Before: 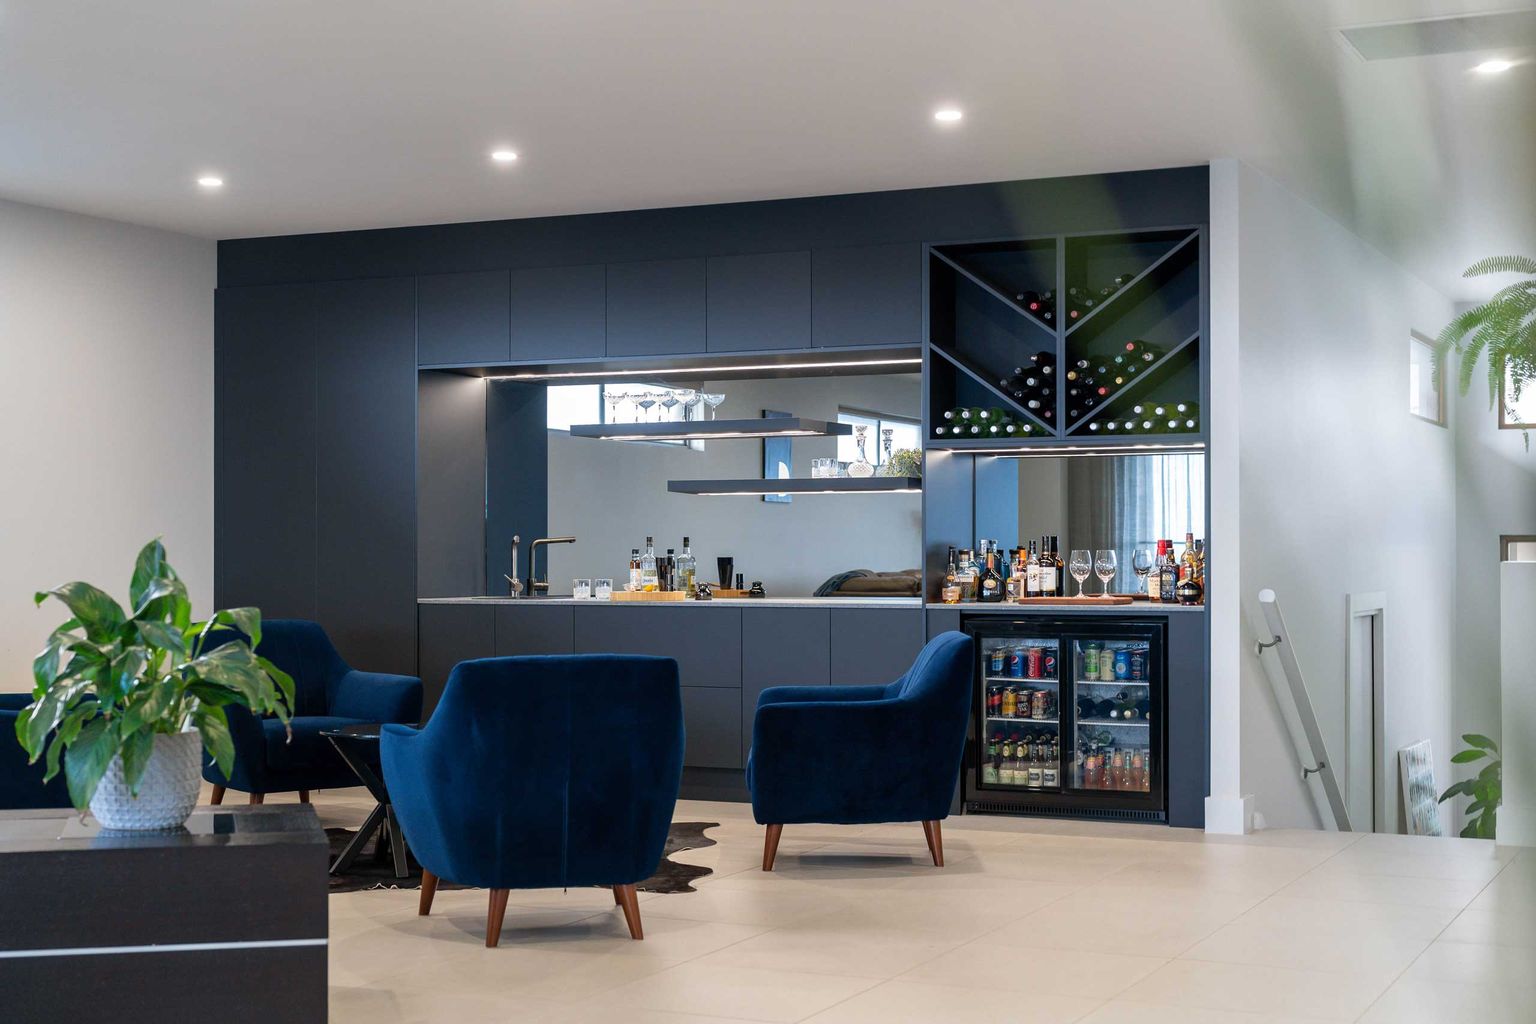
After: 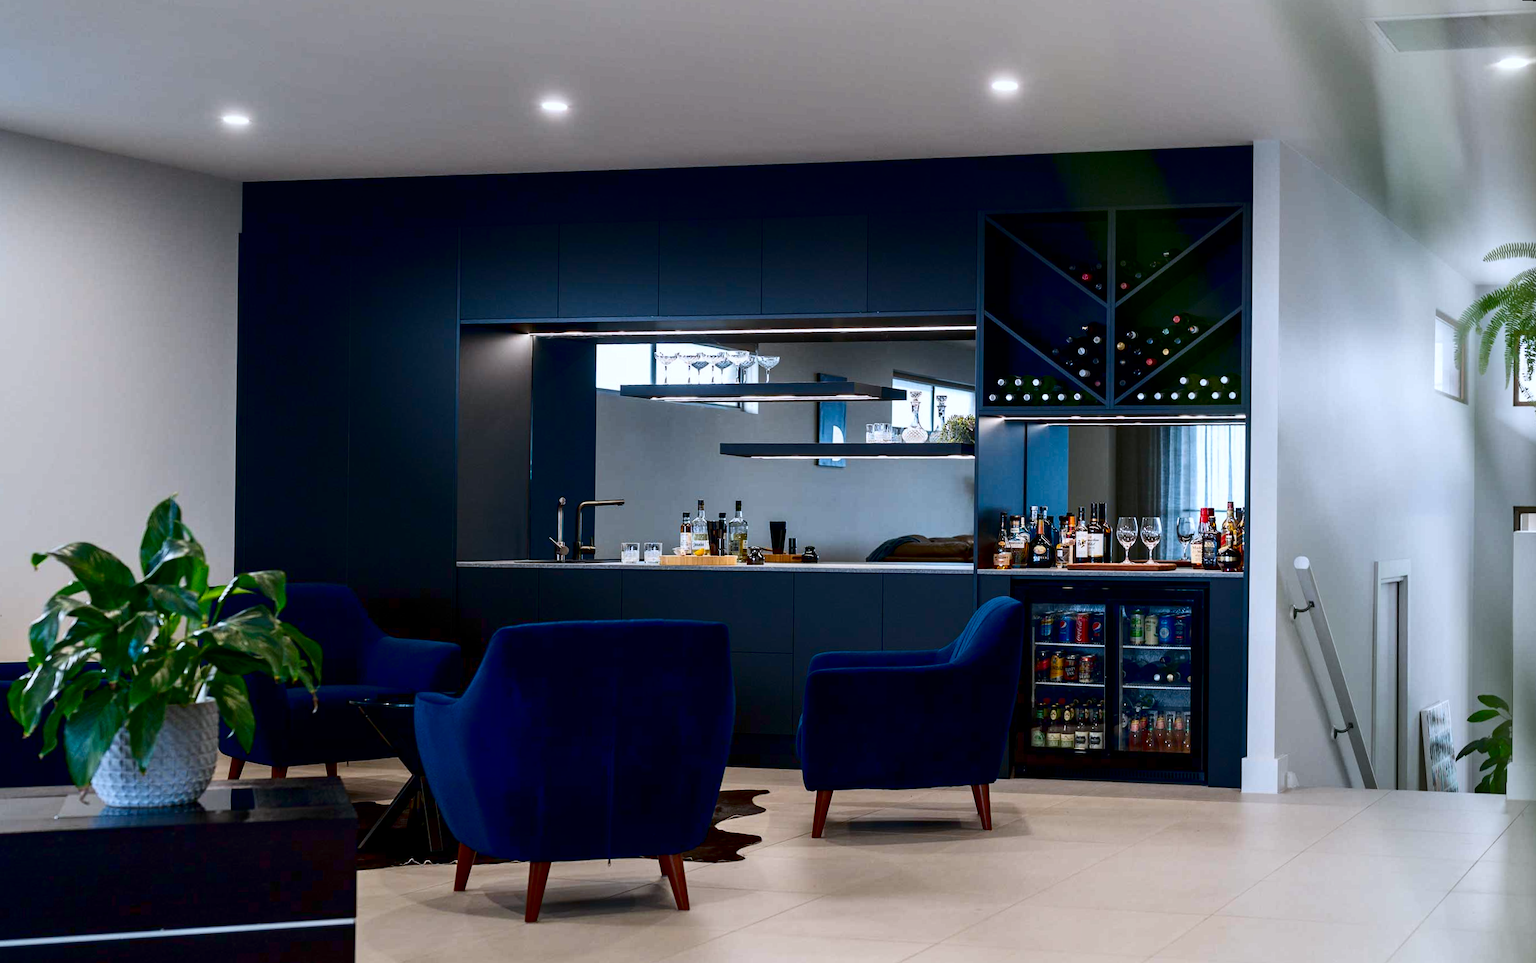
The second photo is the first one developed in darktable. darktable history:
contrast brightness saturation: contrast 0.19, brightness -0.24, saturation 0.11
rotate and perspective: rotation 0.679°, lens shift (horizontal) 0.136, crop left 0.009, crop right 0.991, crop top 0.078, crop bottom 0.95
color correction: highlights a* -0.772, highlights b* -8.92
exposure: black level correction 0.016, exposure -0.009 EV, compensate highlight preservation false
